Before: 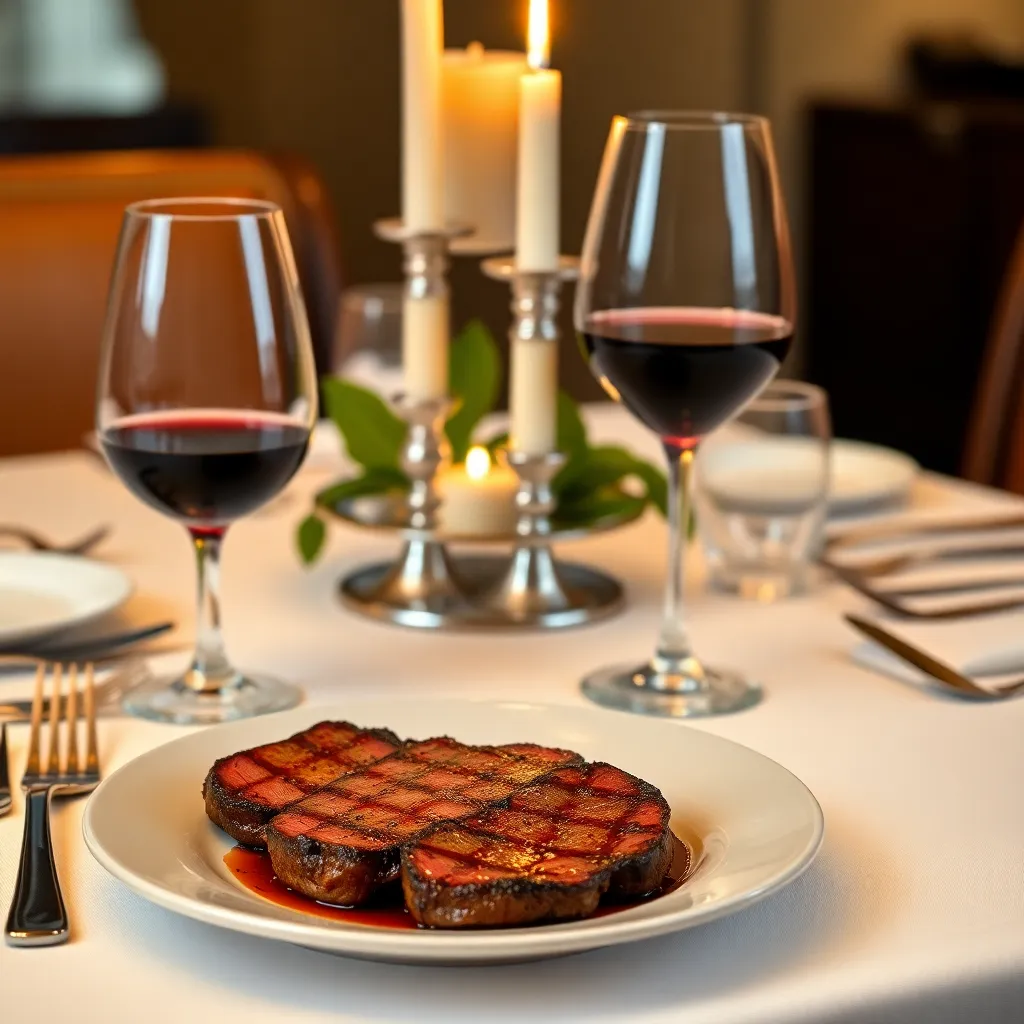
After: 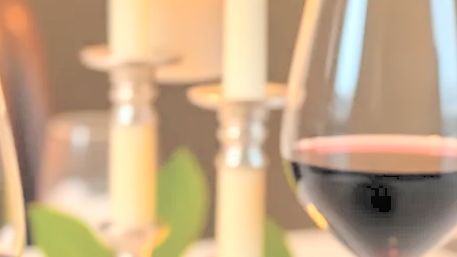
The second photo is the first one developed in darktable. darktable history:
crop: left 28.64%, top 16.832%, right 26.637%, bottom 58.055%
local contrast: detail 110%
contrast brightness saturation: brightness 1
